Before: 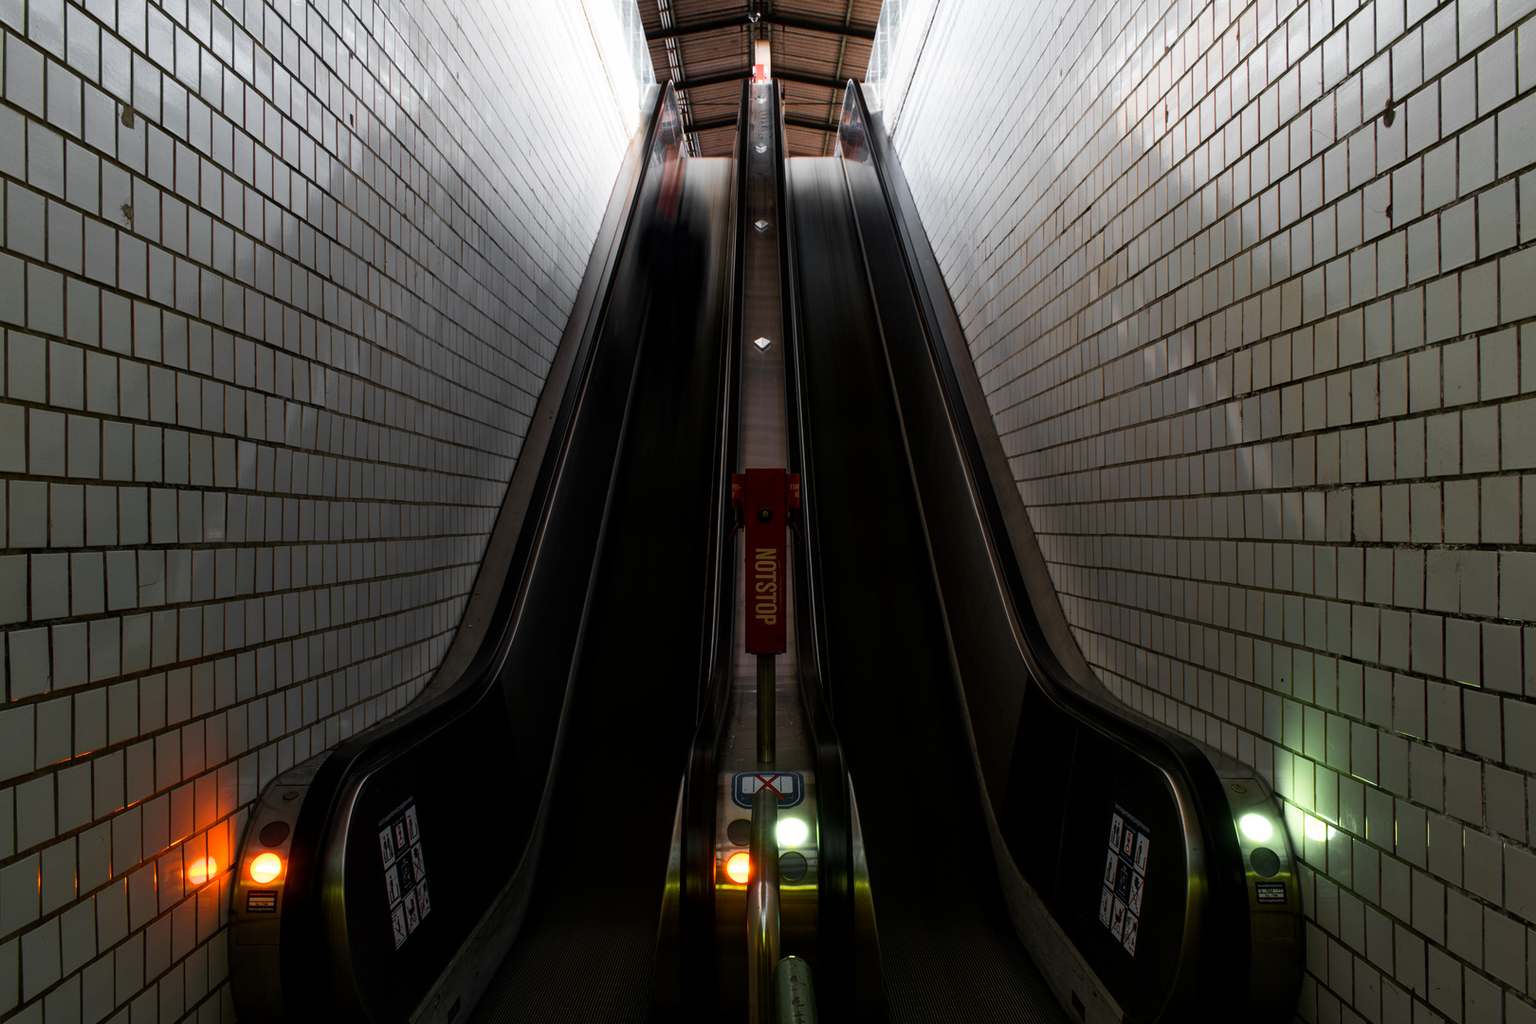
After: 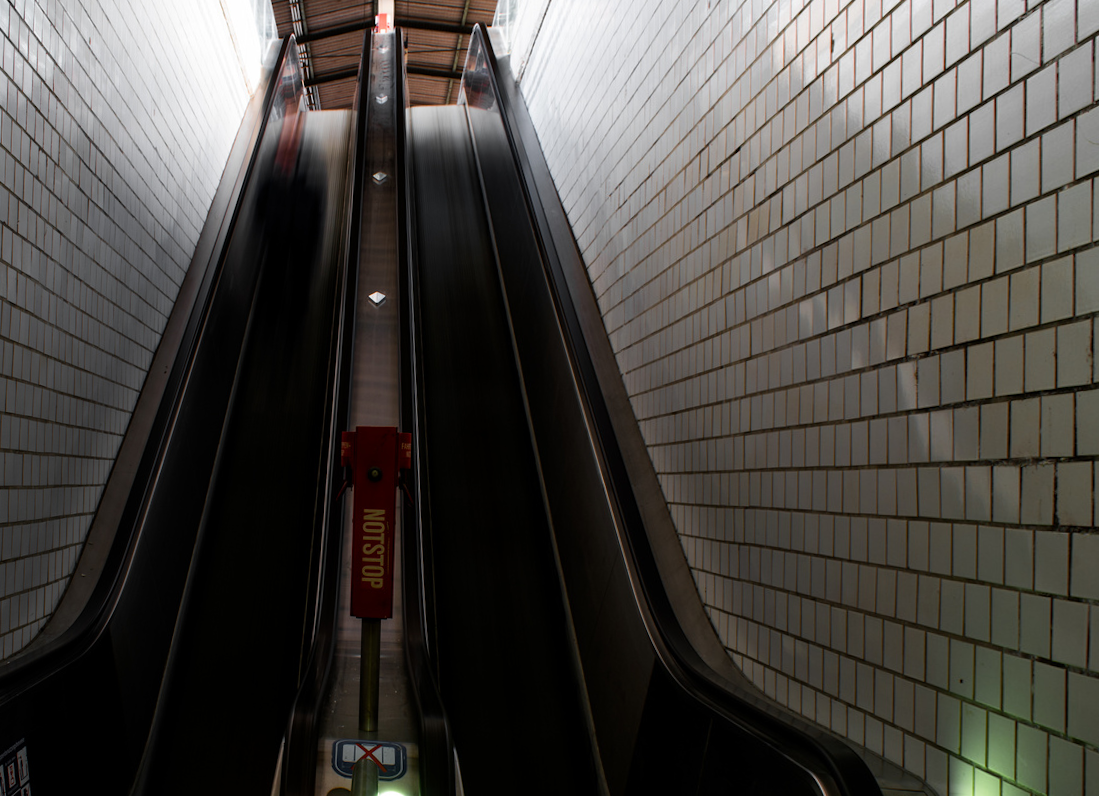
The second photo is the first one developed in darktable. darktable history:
rotate and perspective: rotation 1.69°, lens shift (vertical) -0.023, lens shift (horizontal) -0.291, crop left 0.025, crop right 0.988, crop top 0.092, crop bottom 0.842
crop: left 18.479%, right 12.2%, bottom 13.971%
